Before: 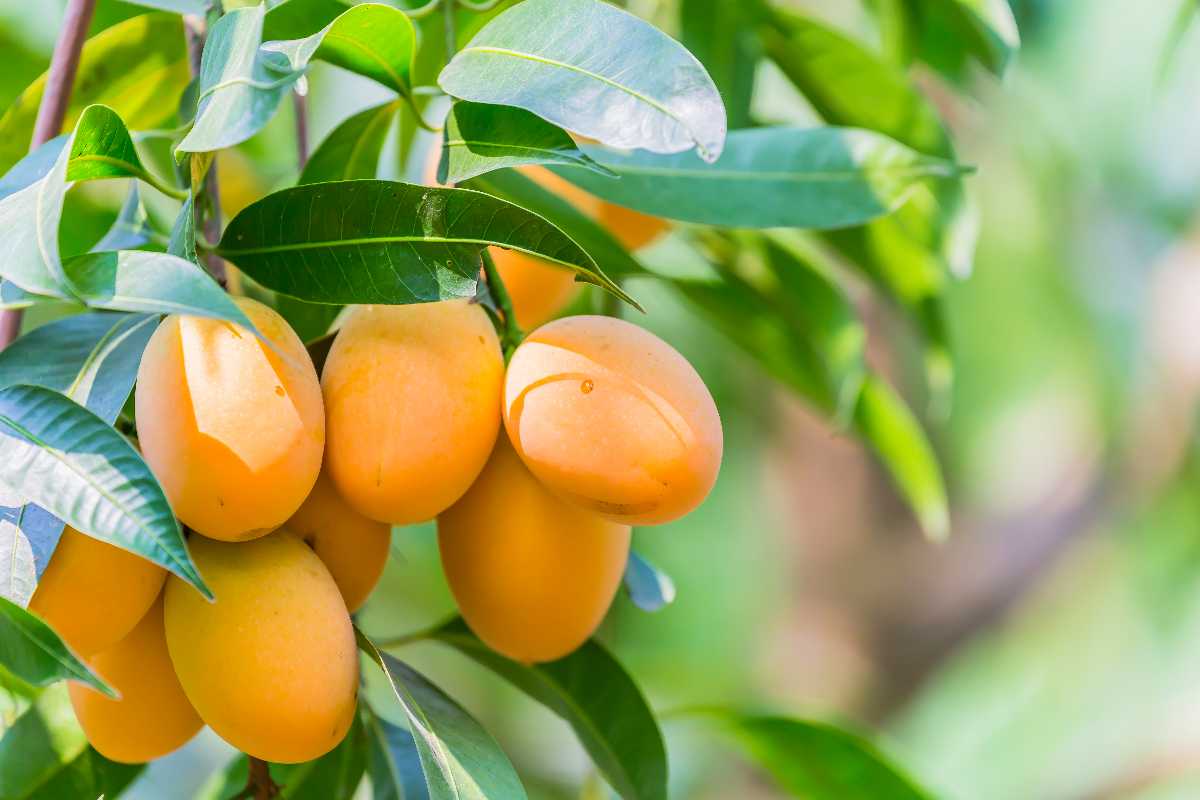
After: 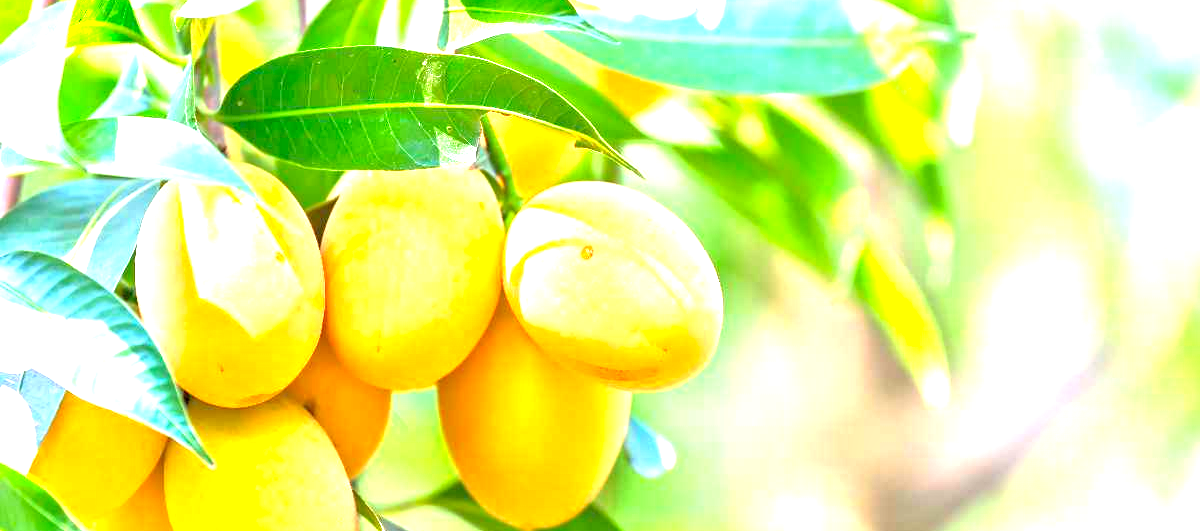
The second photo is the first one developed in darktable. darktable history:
crop: top 16.751%, bottom 16.708%
levels: levels [0.012, 0.367, 0.697]
tone equalizer: -8 EV 1.98 EV, -7 EV 2 EV, -6 EV 1.96 EV, -5 EV 1.97 EV, -4 EV 1.99 EV, -3 EV 1.48 EV, -2 EV 0.984 EV, -1 EV 0.516 EV
